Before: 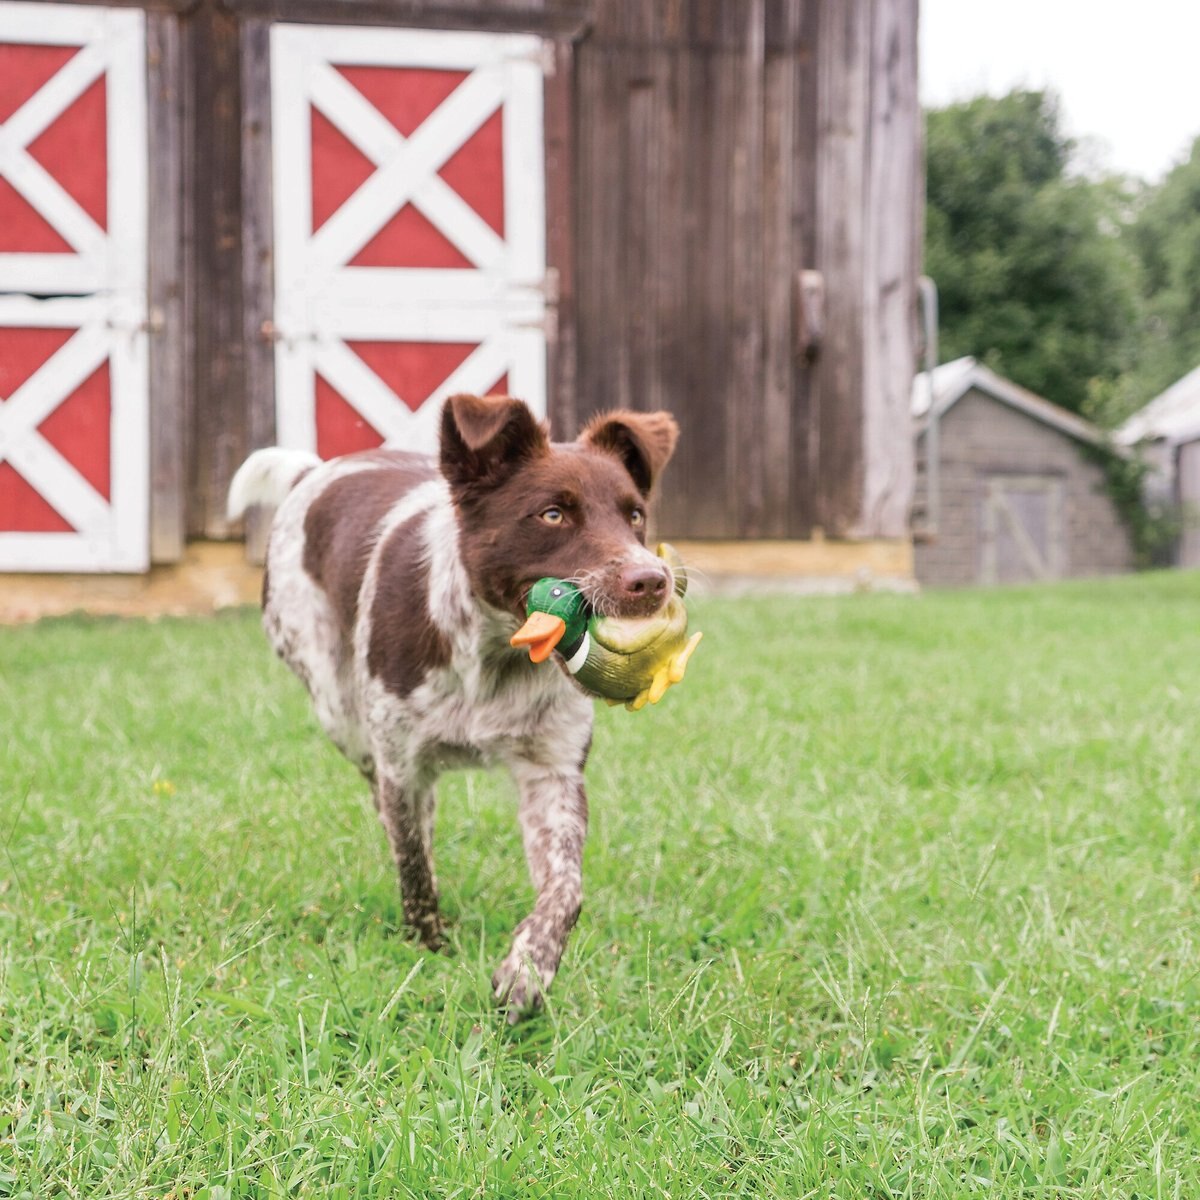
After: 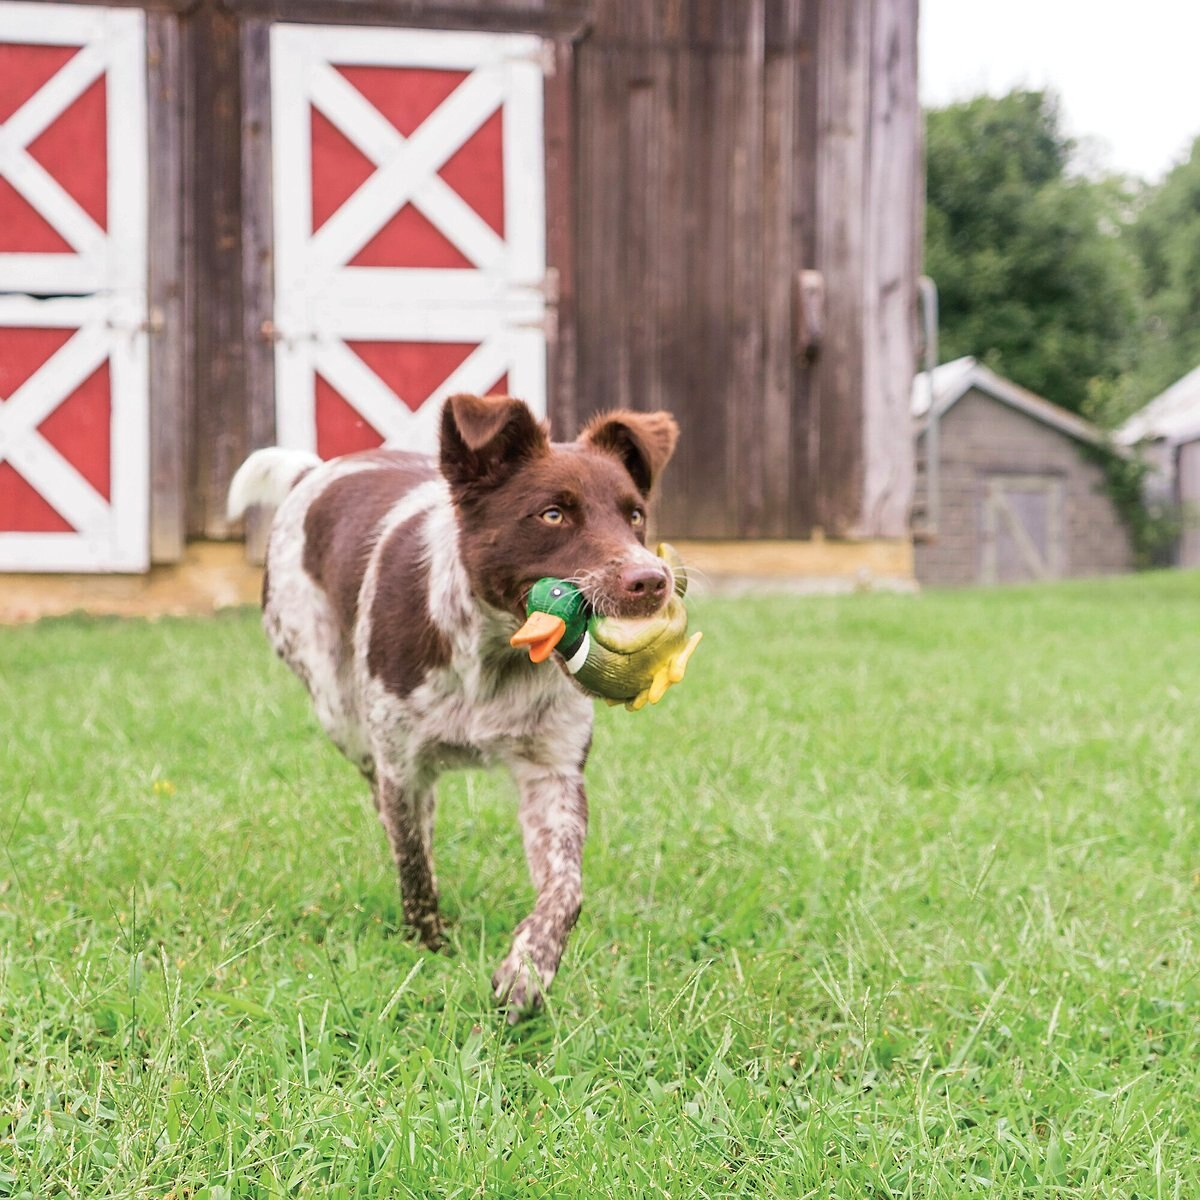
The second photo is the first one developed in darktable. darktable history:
sharpen: amount 0.216
velvia: strength 15.6%
